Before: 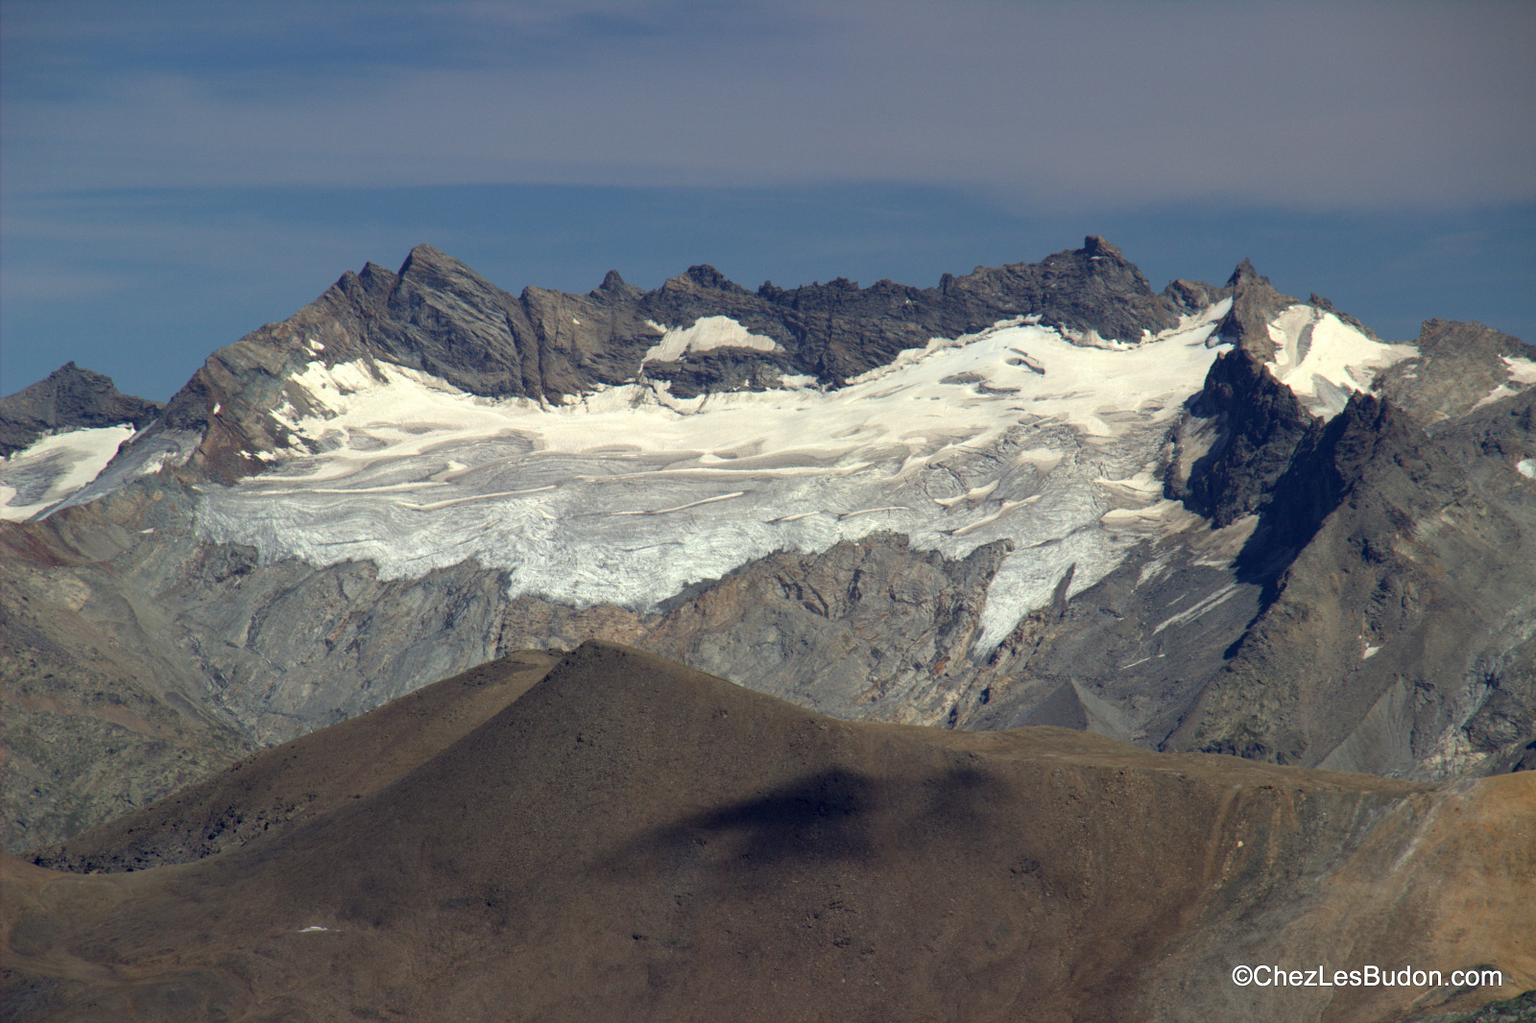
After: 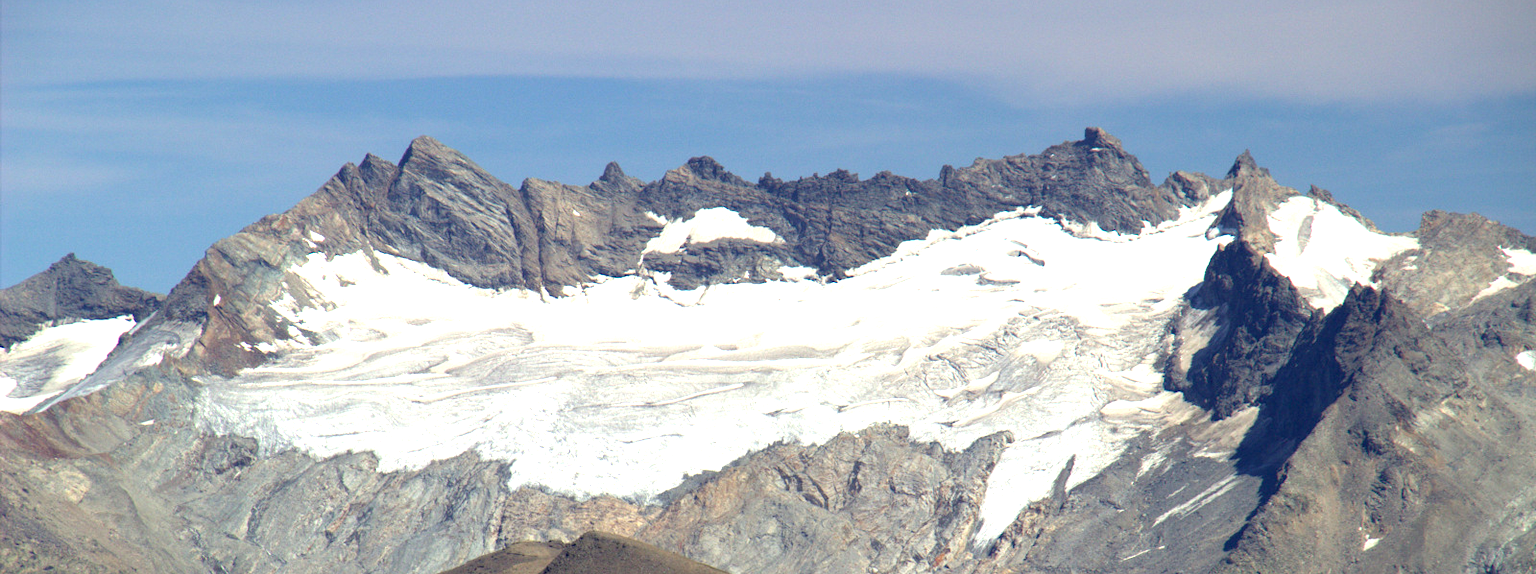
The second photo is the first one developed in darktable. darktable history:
crop and rotate: top 10.605%, bottom 33.274%
exposure: black level correction 0, exposure 1.2 EV, compensate exposure bias true, compensate highlight preservation false
